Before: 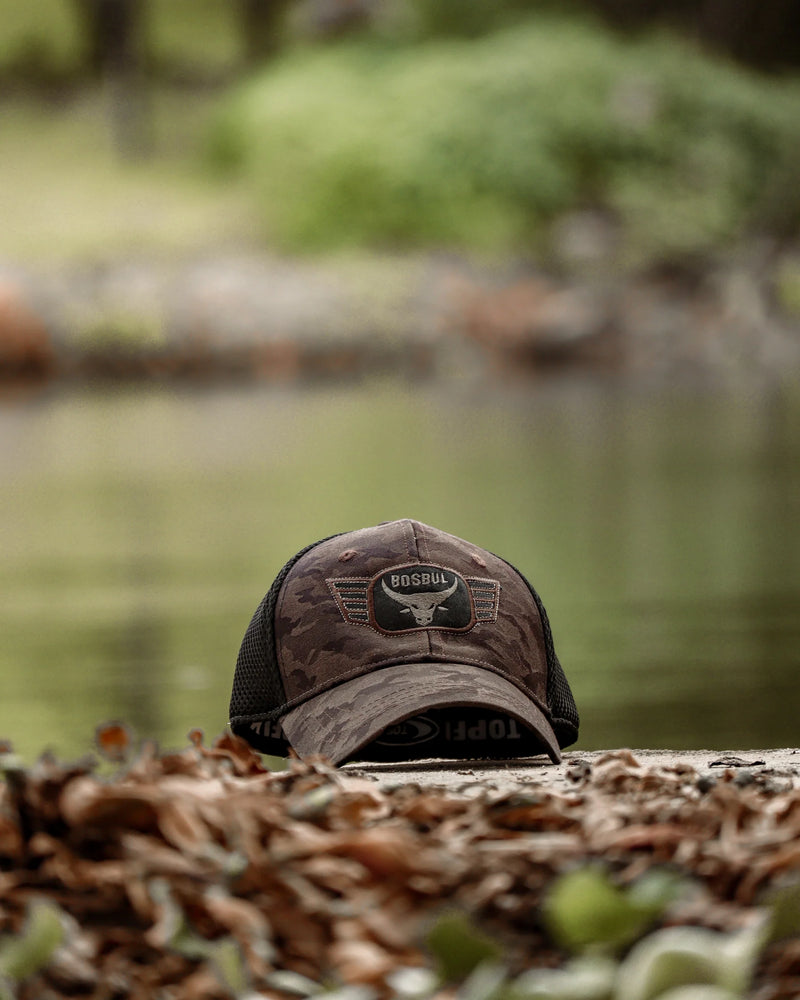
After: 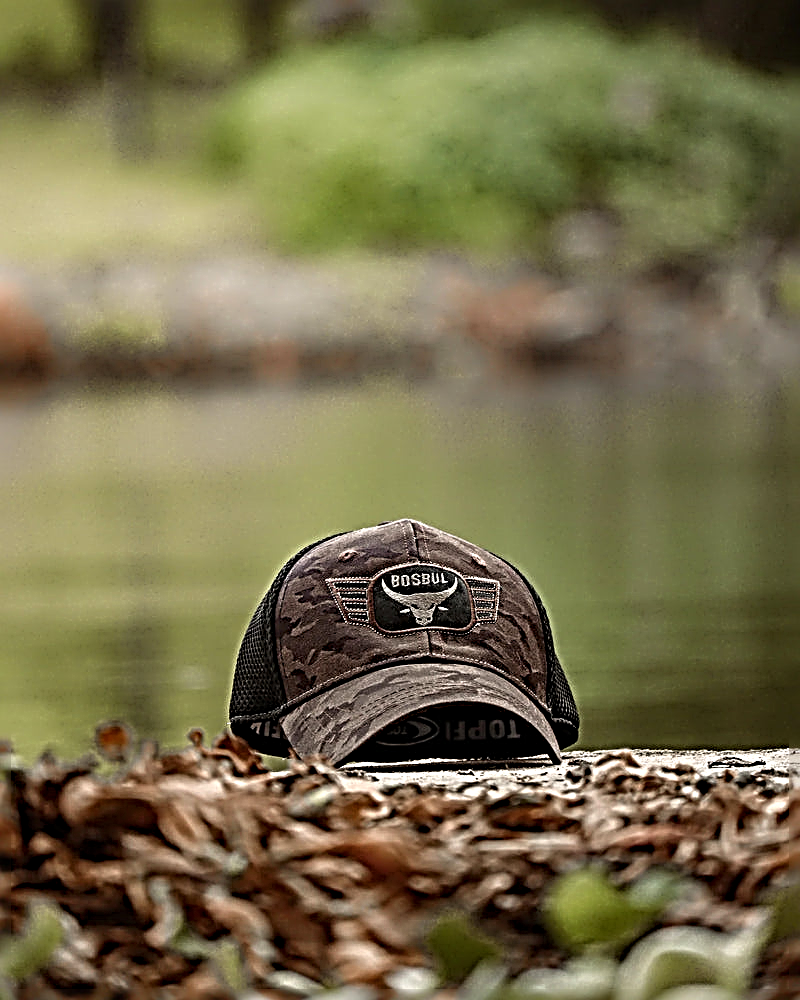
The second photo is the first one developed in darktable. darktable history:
color balance rgb: global vibrance 20%
sharpen: radius 4.001, amount 2
